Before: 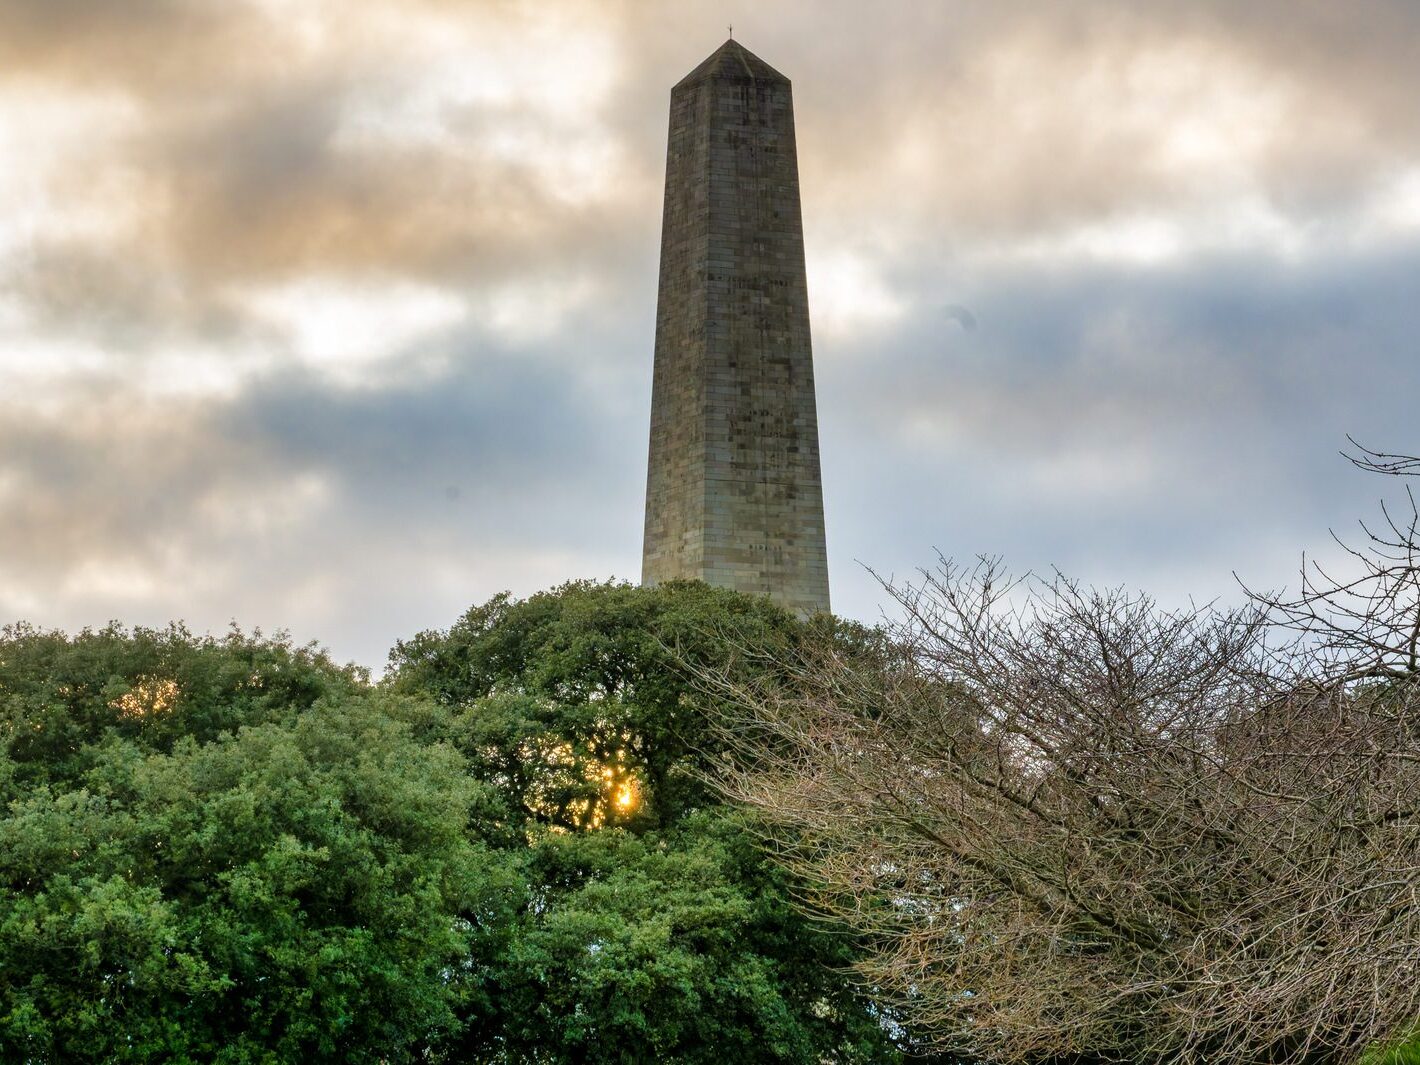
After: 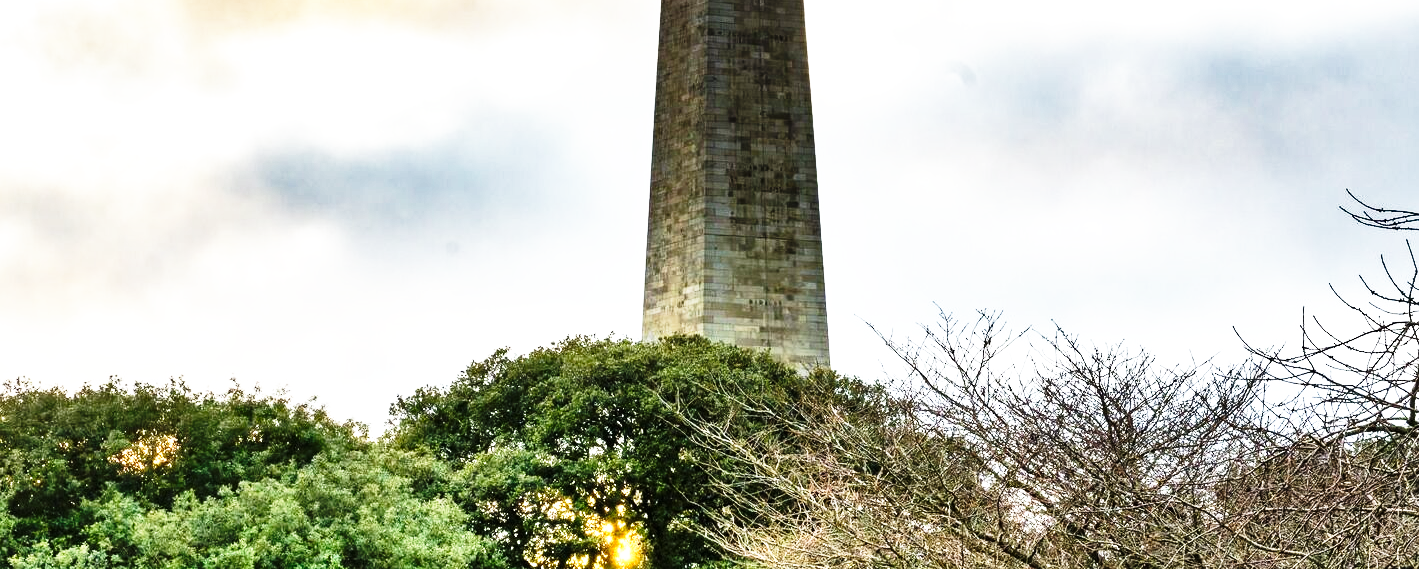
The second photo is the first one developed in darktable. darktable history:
base curve: curves: ch0 [(0, 0) (0.026, 0.03) (0.109, 0.232) (0.351, 0.748) (0.669, 0.968) (1, 1)], preserve colors none
tone equalizer: -8 EV -0.75 EV, -7 EV -0.7 EV, -6 EV -0.6 EV, -5 EV -0.4 EV, -3 EV 0.4 EV, -2 EV 0.6 EV, -1 EV 0.7 EV, +0 EV 0.75 EV, edges refinement/feathering 500, mask exposure compensation -1.57 EV, preserve details no
sharpen: radius 2.883, amount 0.868, threshold 47.523
crop and rotate: top 23.043%, bottom 23.437%
shadows and highlights: shadows 60, highlights -60.23, soften with gaussian
